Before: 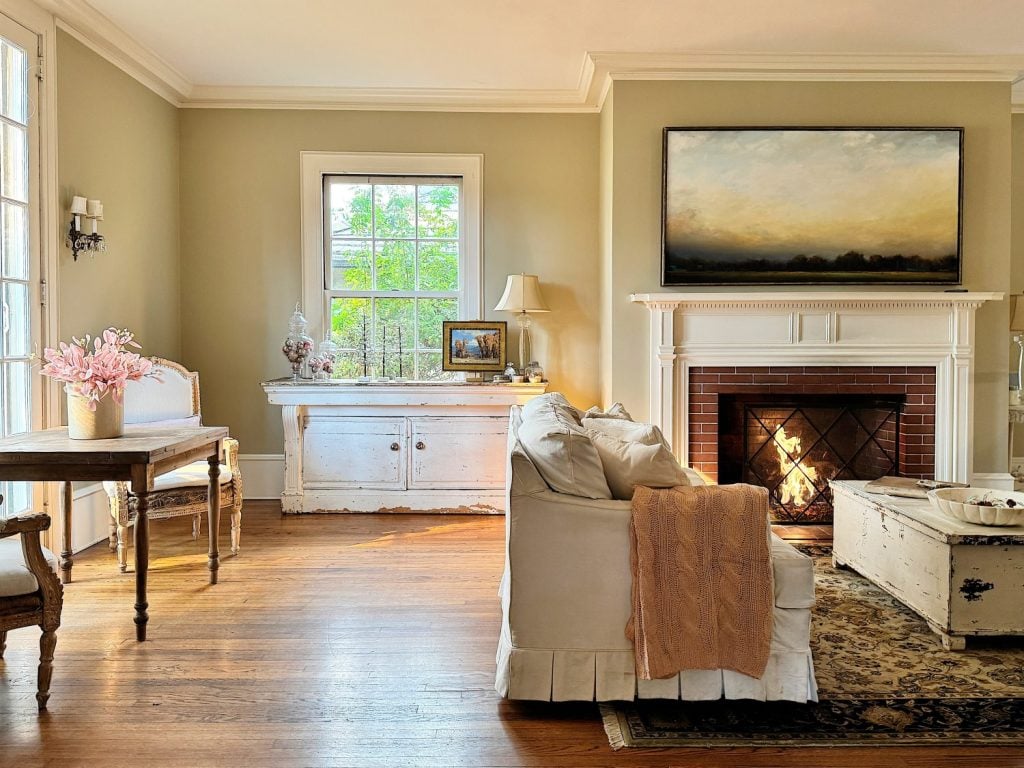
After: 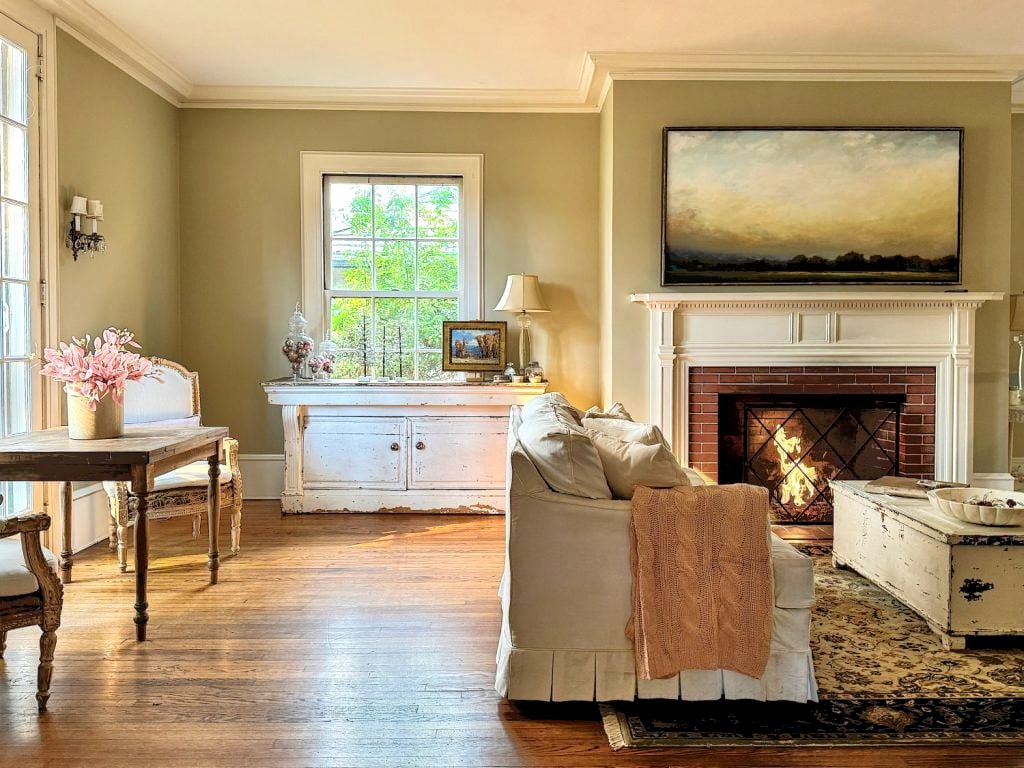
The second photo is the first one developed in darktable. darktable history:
velvia: on, module defaults
local contrast: on, module defaults
tone equalizer: -7 EV -0.598 EV, -6 EV 0.985 EV, -5 EV -0.473 EV, -4 EV 0.458 EV, -3 EV 0.426 EV, -2 EV 0.145 EV, -1 EV -0.125 EV, +0 EV -0.393 EV, mask exposure compensation -0.491 EV
